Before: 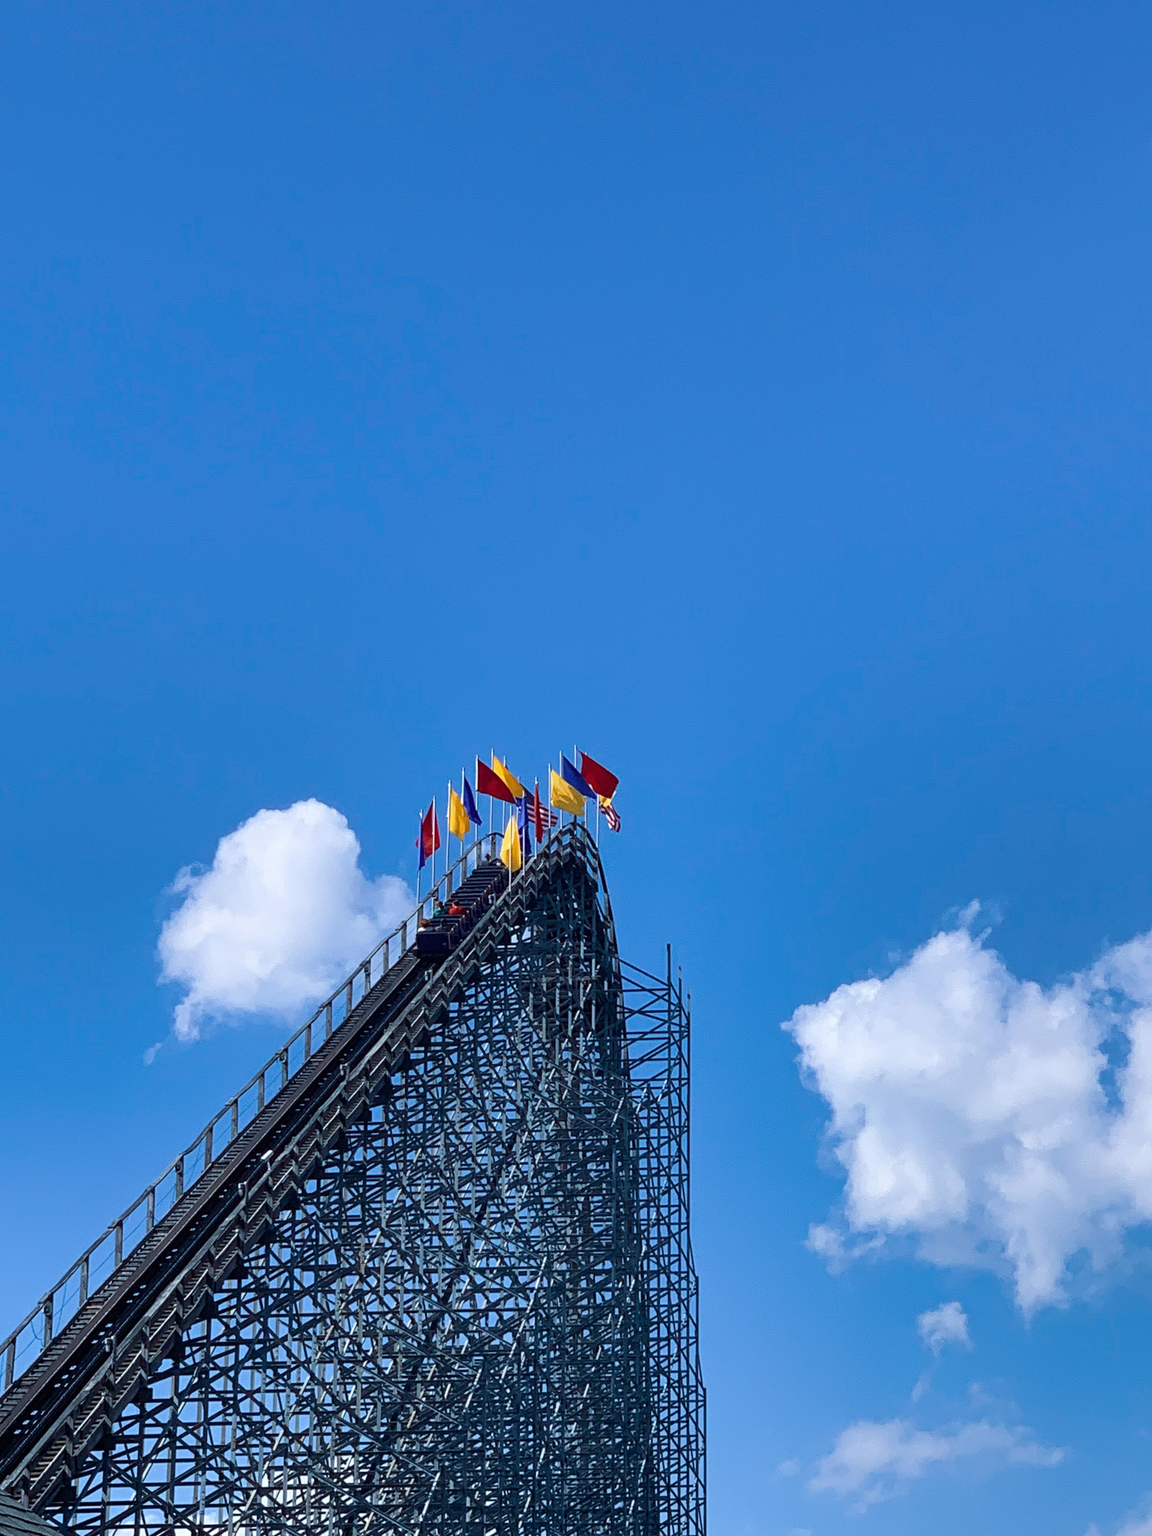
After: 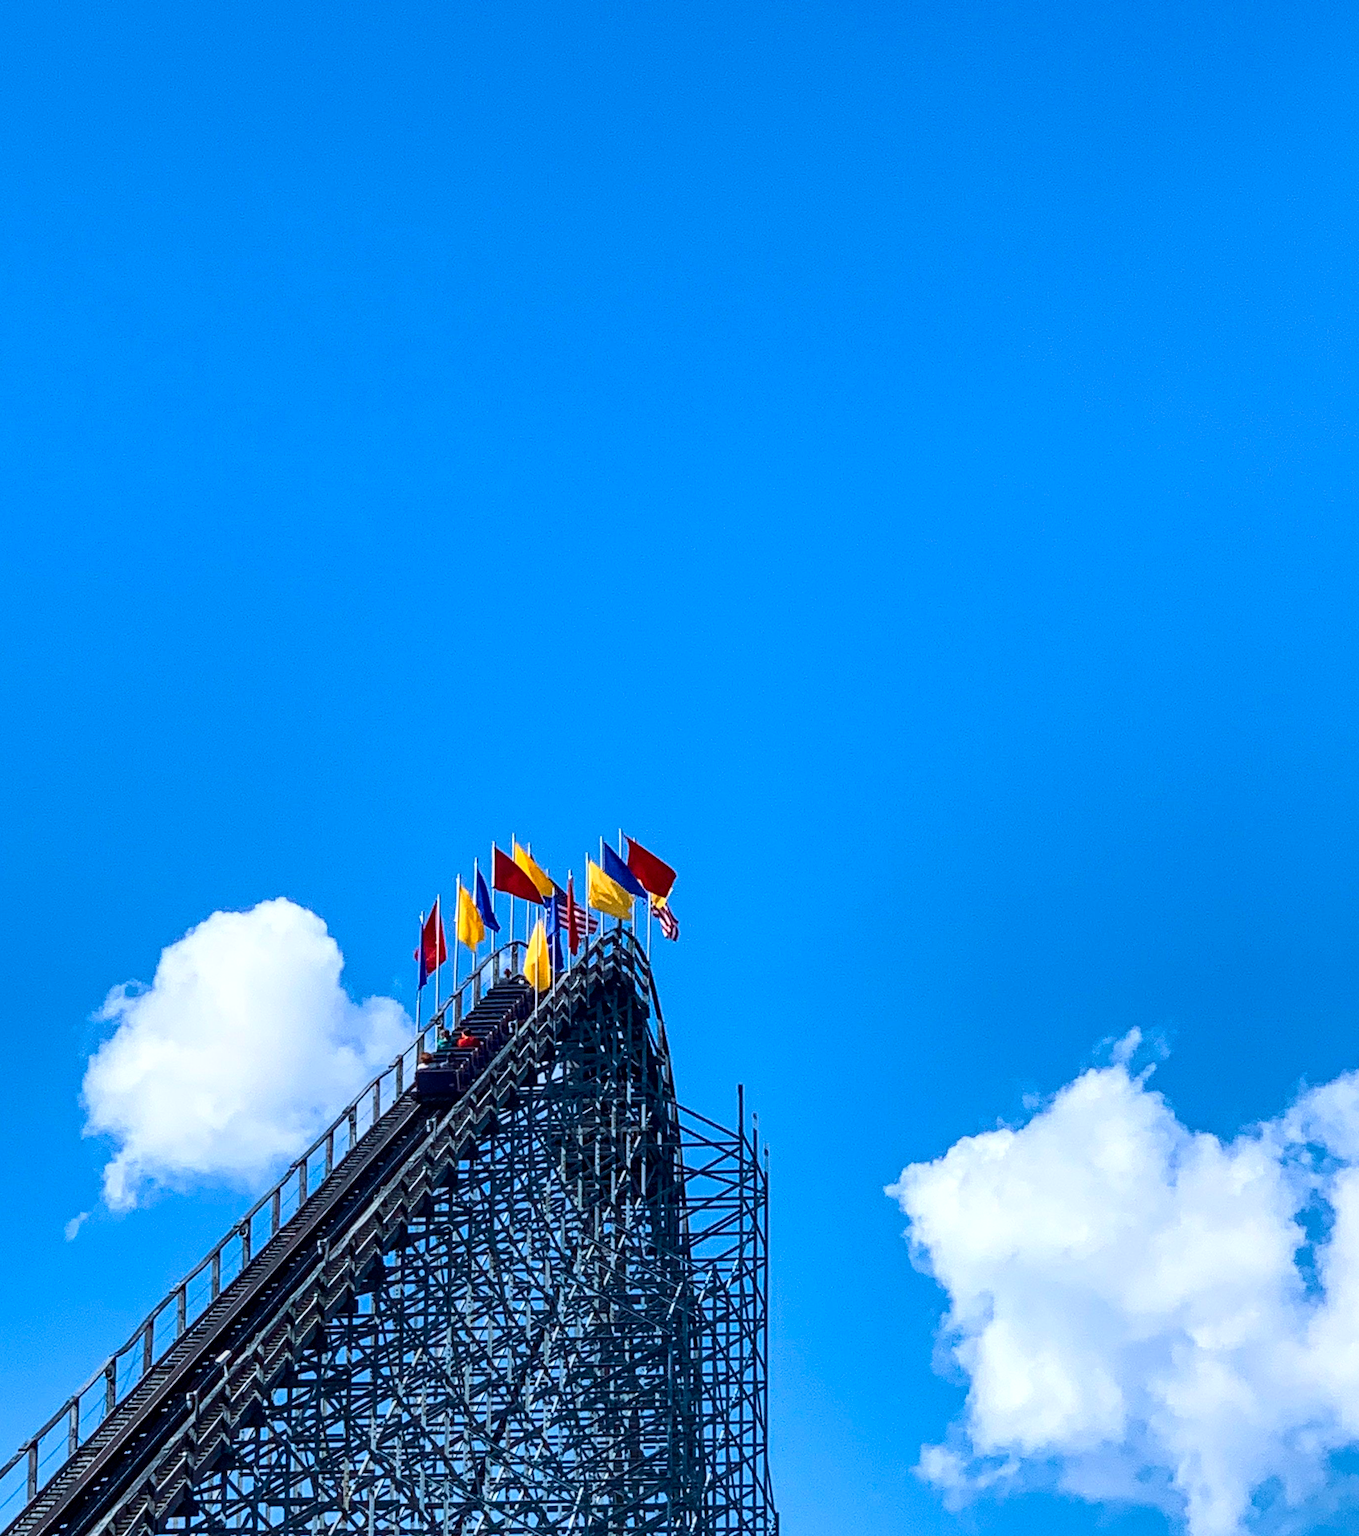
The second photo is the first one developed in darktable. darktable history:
contrast brightness saturation: contrast 0.23, brightness 0.1, saturation 0.29
local contrast: detail 130%
white balance: emerald 1
crop: left 8.155%, top 6.611%, bottom 15.385%
